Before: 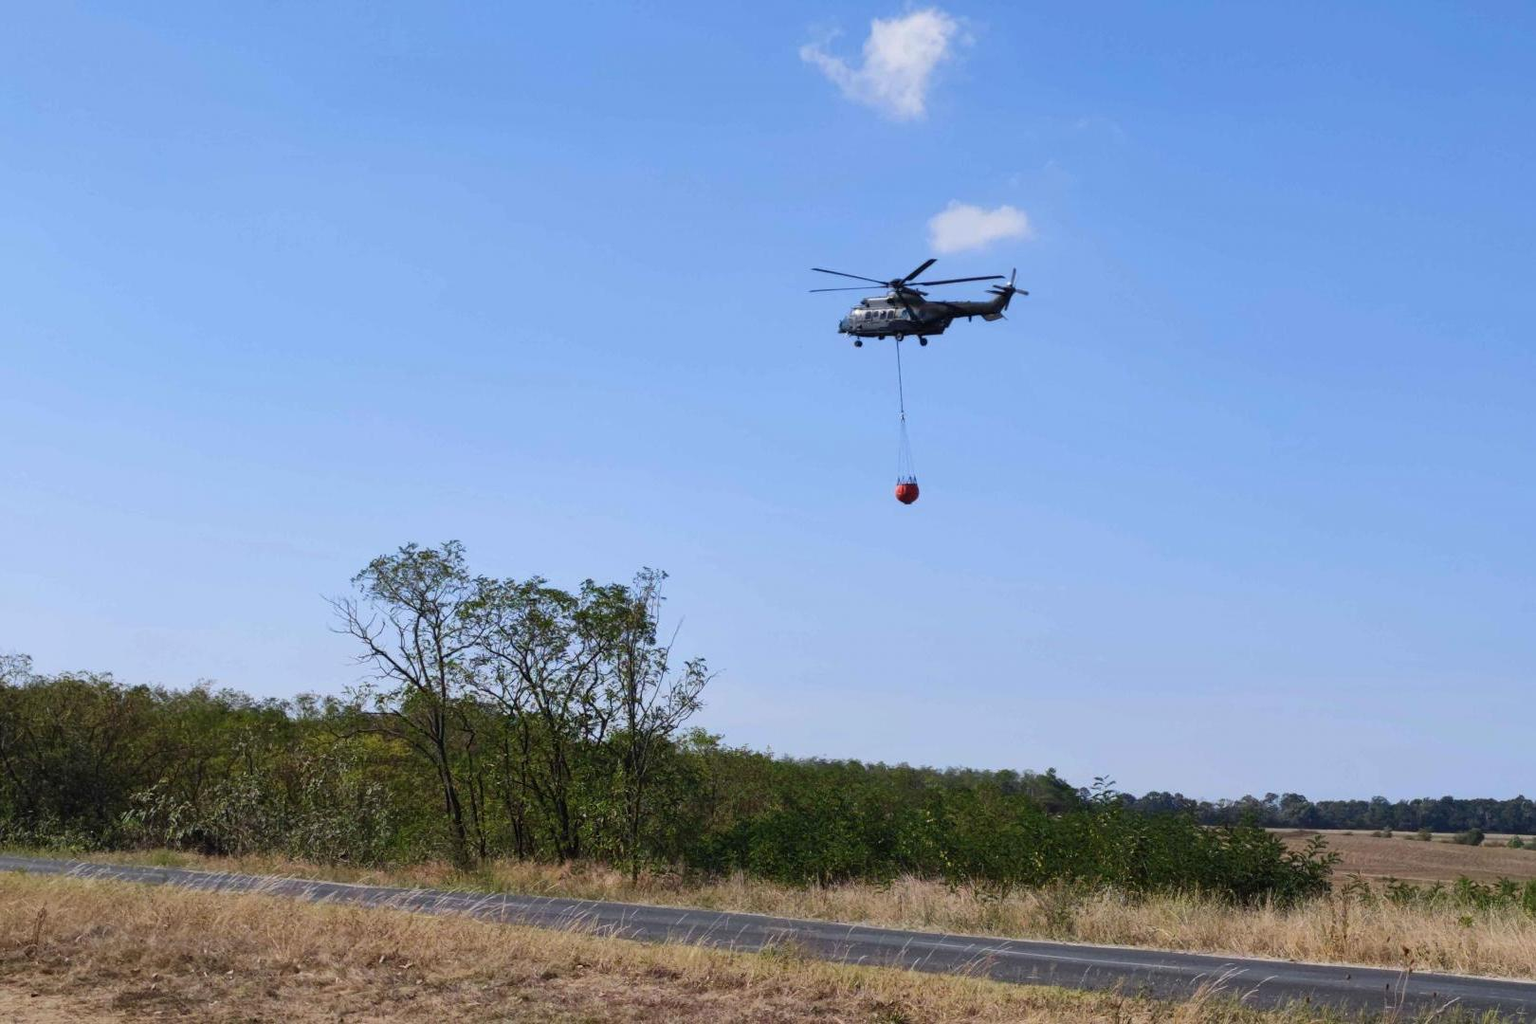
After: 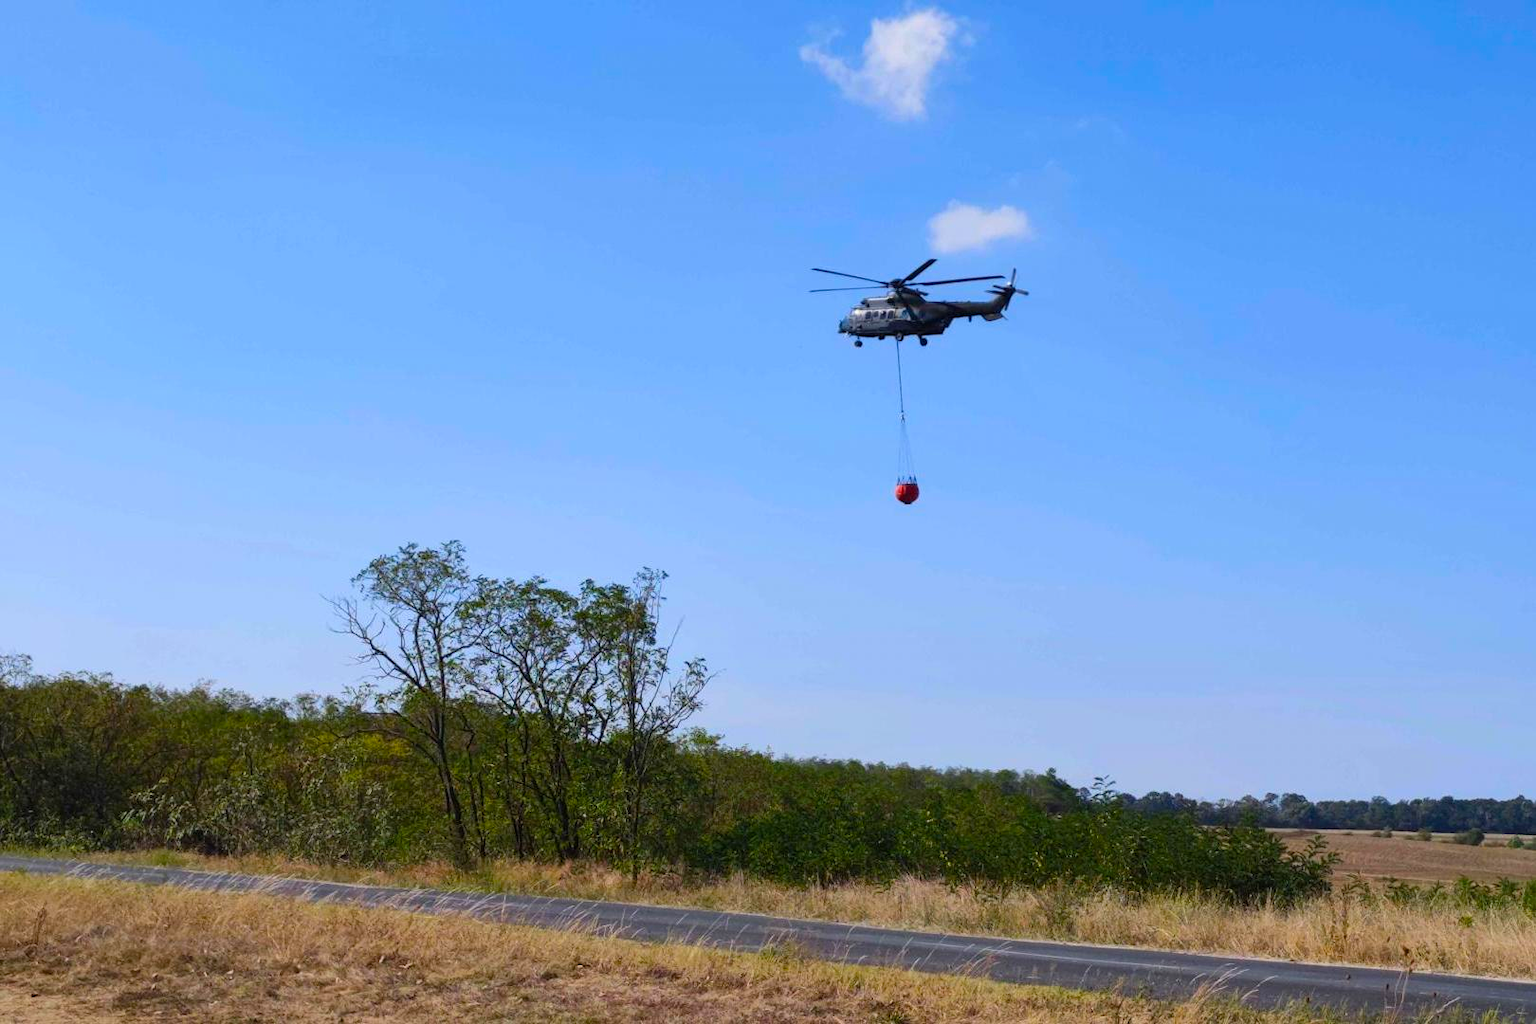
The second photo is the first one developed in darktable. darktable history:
color balance rgb: perceptual saturation grading › global saturation 29.874%, global vibrance 20%
